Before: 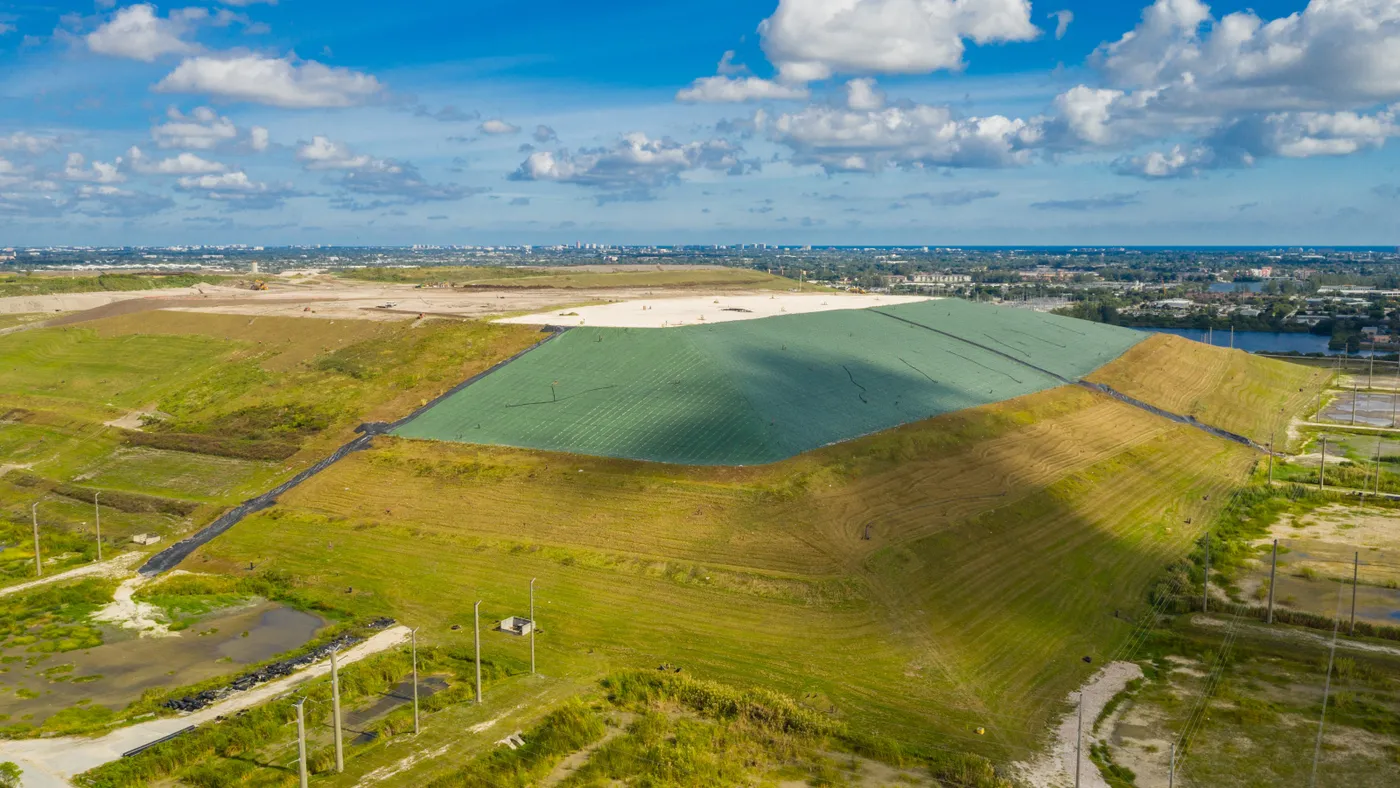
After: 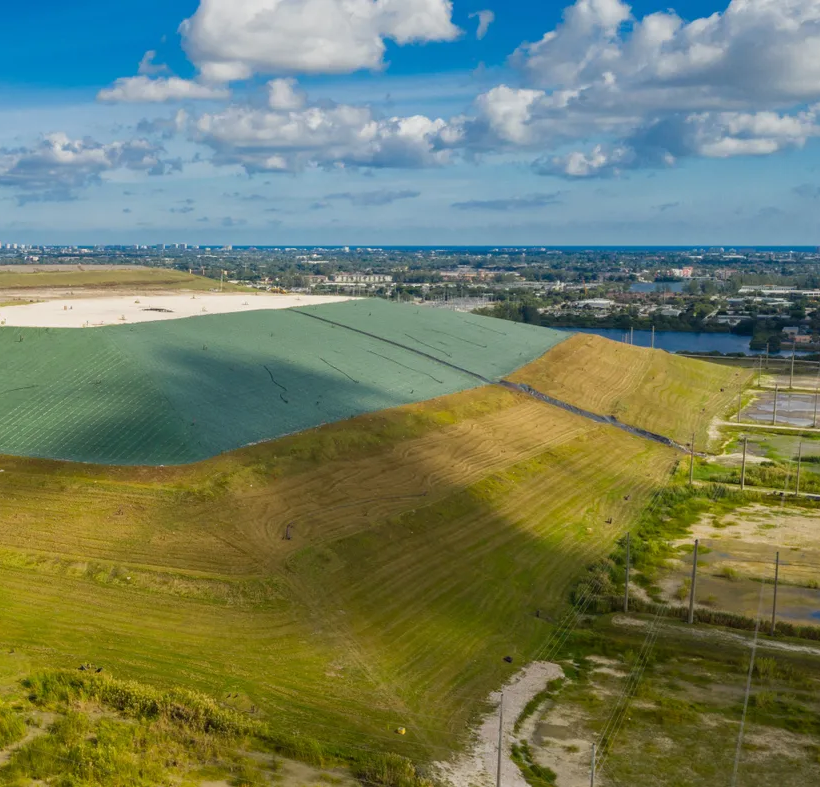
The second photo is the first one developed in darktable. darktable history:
exposure: exposure -0.116 EV, compensate exposure bias true, compensate highlight preservation false
crop: left 41.402%
